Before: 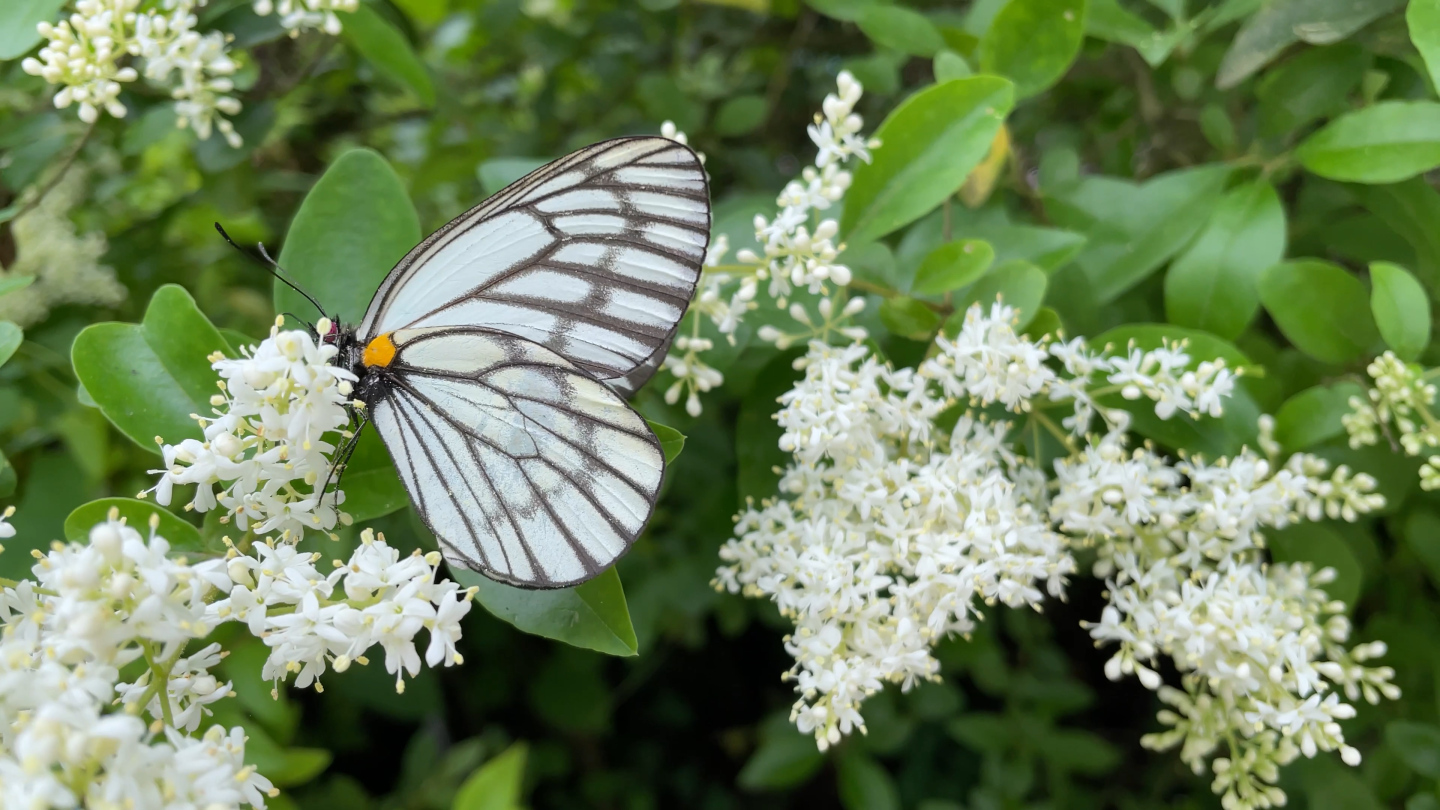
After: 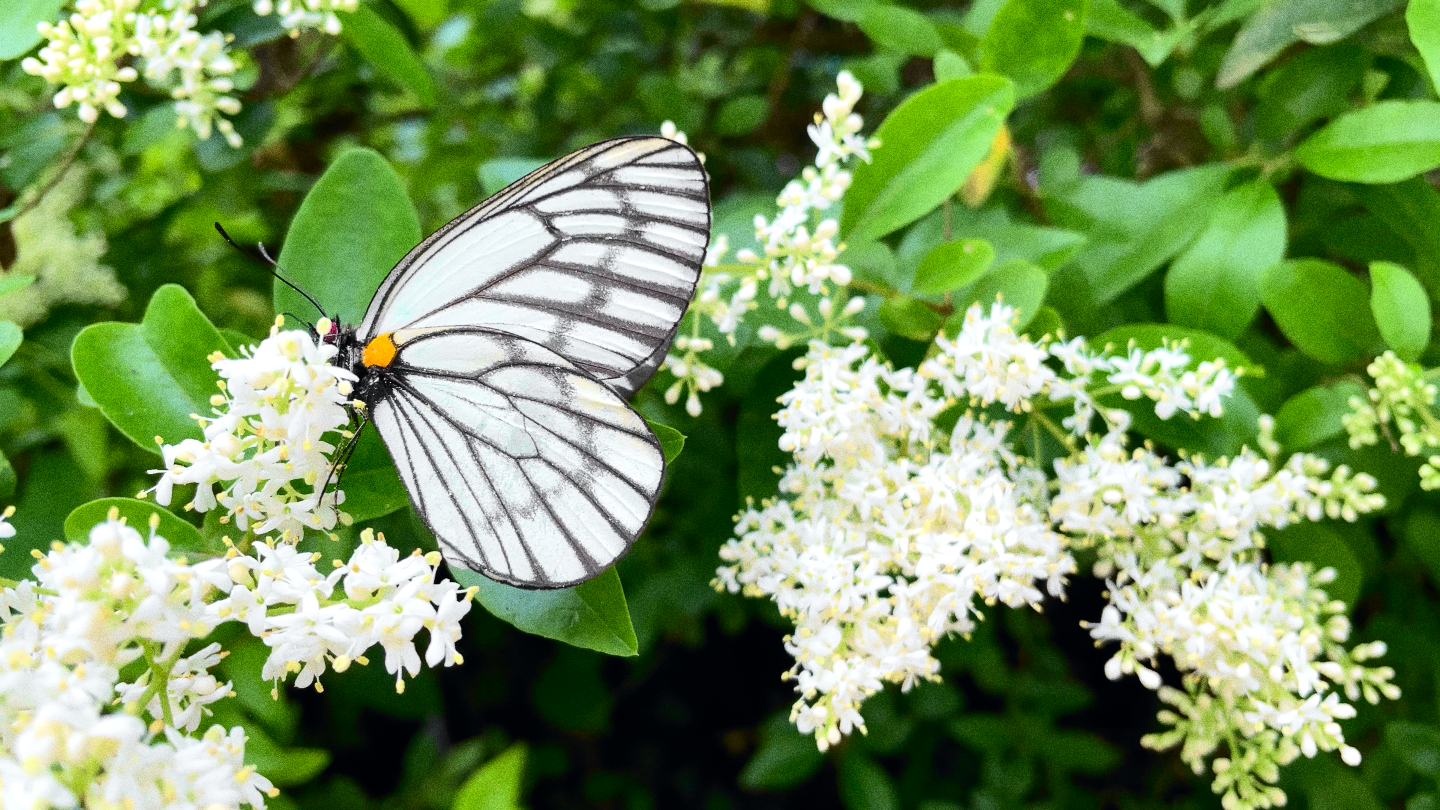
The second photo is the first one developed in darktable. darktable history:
tone equalizer: -8 EV -0.417 EV, -7 EV -0.389 EV, -6 EV -0.333 EV, -5 EV -0.222 EV, -3 EV 0.222 EV, -2 EV 0.333 EV, -1 EV 0.389 EV, +0 EV 0.417 EV, edges refinement/feathering 500, mask exposure compensation -1.57 EV, preserve details no
grain: coarseness 0.09 ISO, strength 40%
tone curve: curves: ch0 [(0, 0) (0.071, 0.047) (0.266, 0.26) (0.491, 0.552) (0.753, 0.818) (1, 0.983)]; ch1 [(0, 0) (0.346, 0.307) (0.408, 0.369) (0.463, 0.443) (0.482, 0.493) (0.502, 0.5) (0.517, 0.518) (0.546, 0.576) (0.588, 0.643) (0.651, 0.709) (1, 1)]; ch2 [(0, 0) (0.346, 0.34) (0.434, 0.46) (0.485, 0.494) (0.5, 0.494) (0.517, 0.503) (0.535, 0.545) (0.583, 0.624) (0.625, 0.678) (1, 1)], color space Lab, independent channels, preserve colors none
